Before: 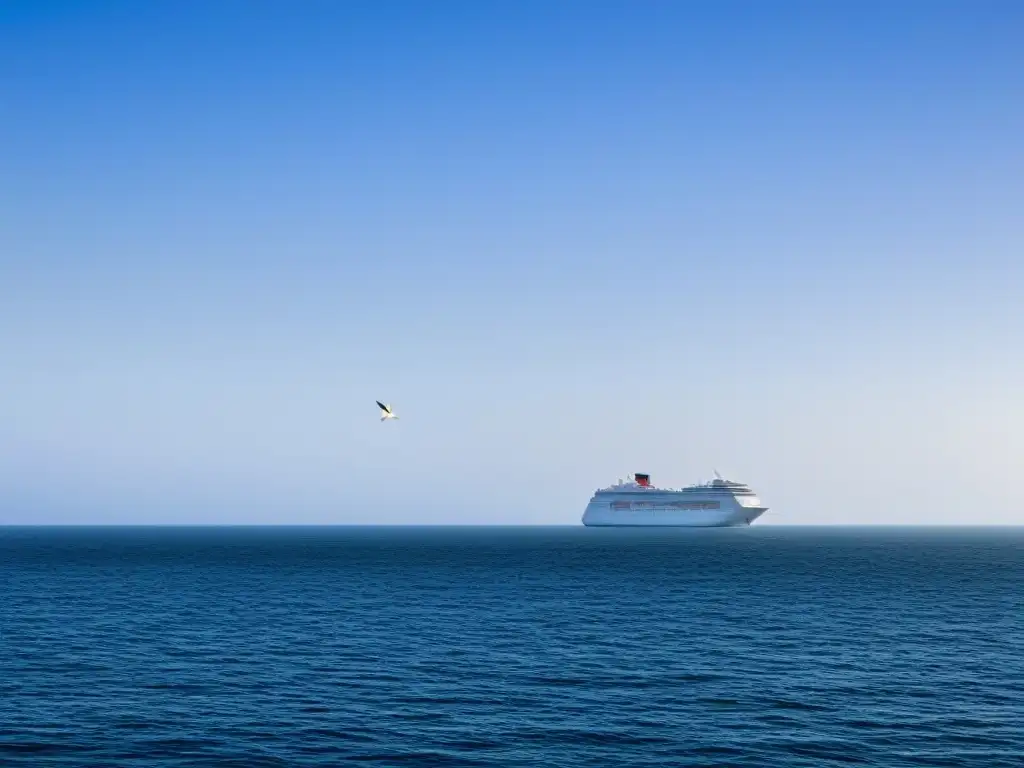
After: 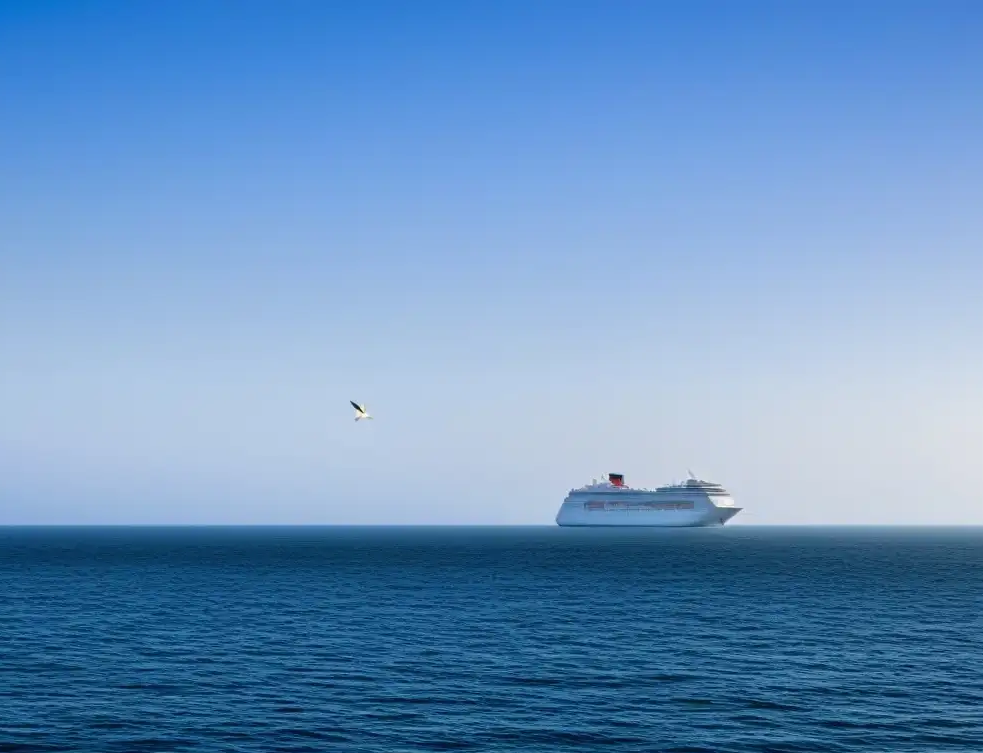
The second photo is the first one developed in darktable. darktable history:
crop and rotate: left 2.604%, right 1.311%, bottom 1.831%
